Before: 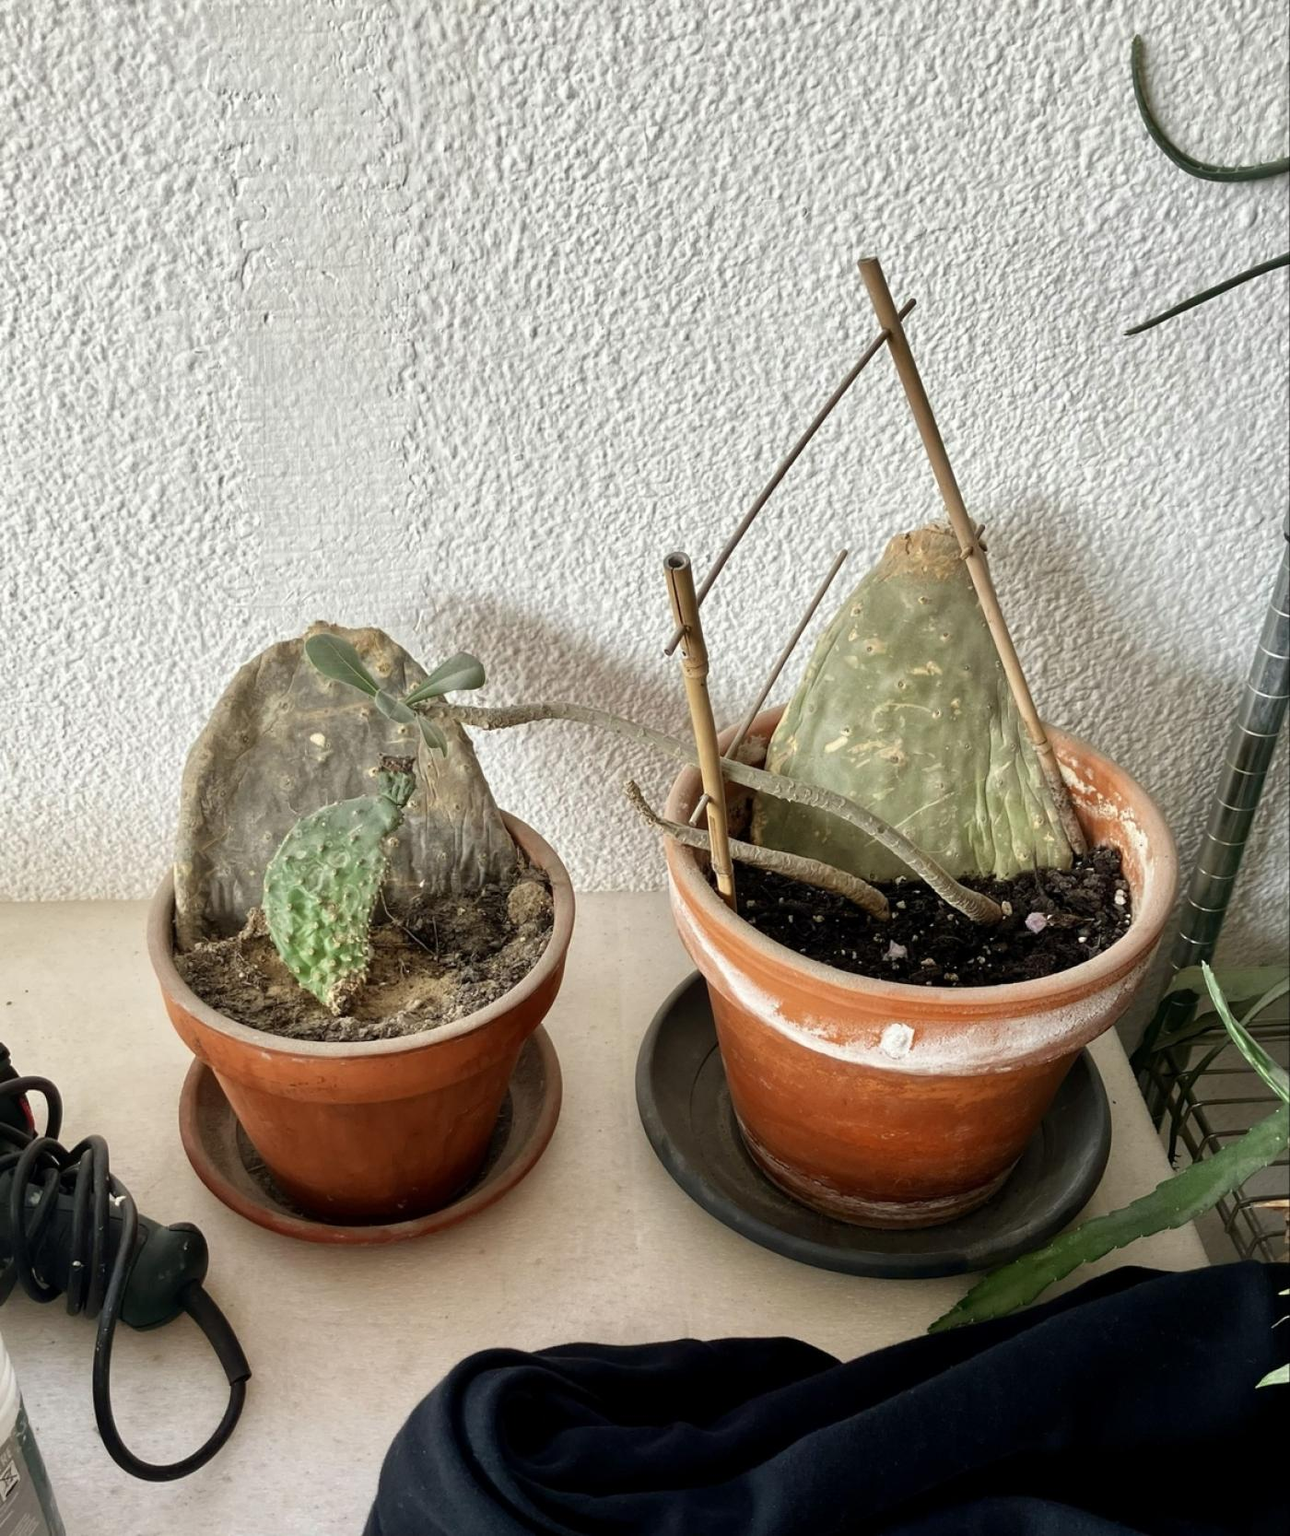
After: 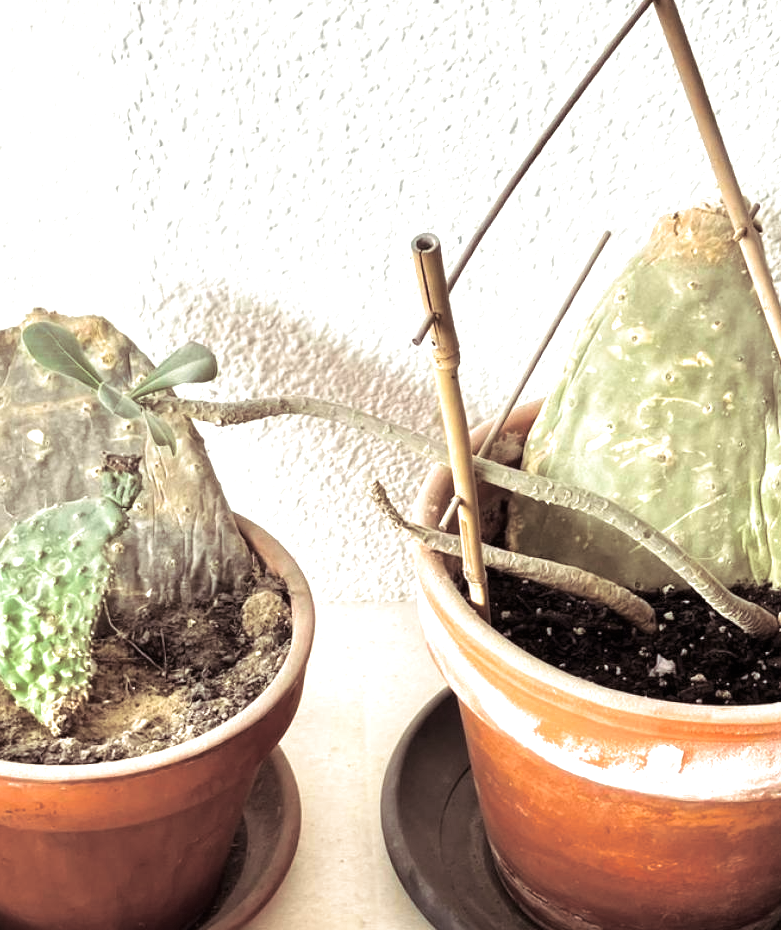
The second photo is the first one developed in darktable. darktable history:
exposure: black level correction 0, exposure 1.1 EV, compensate exposure bias true, compensate highlight preservation false
crop and rotate: left 22.13%, top 22.054%, right 22.026%, bottom 22.102%
split-toning: shadows › saturation 0.24, highlights › hue 54°, highlights › saturation 0.24
